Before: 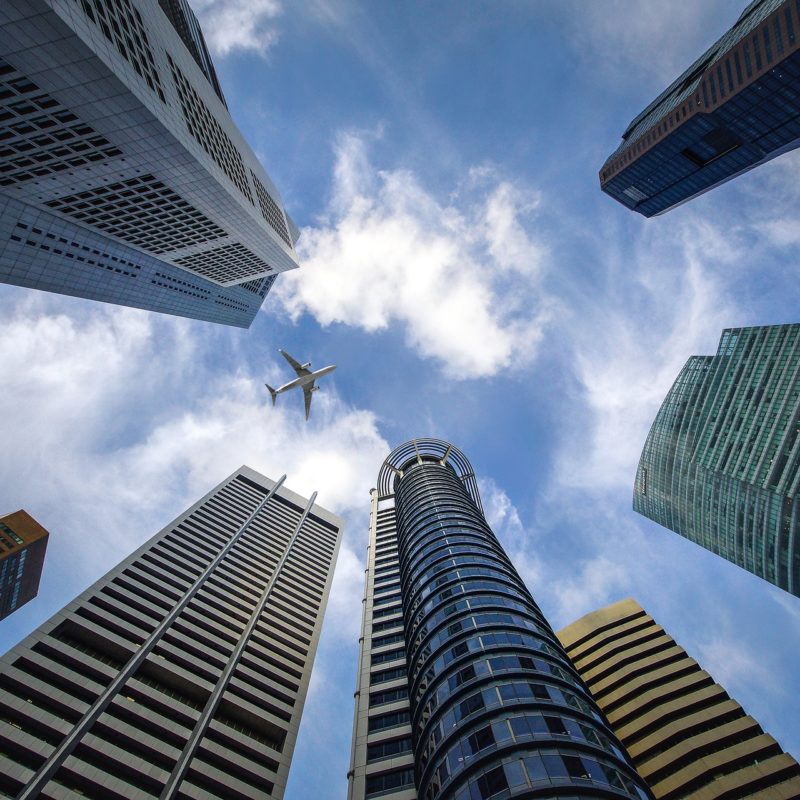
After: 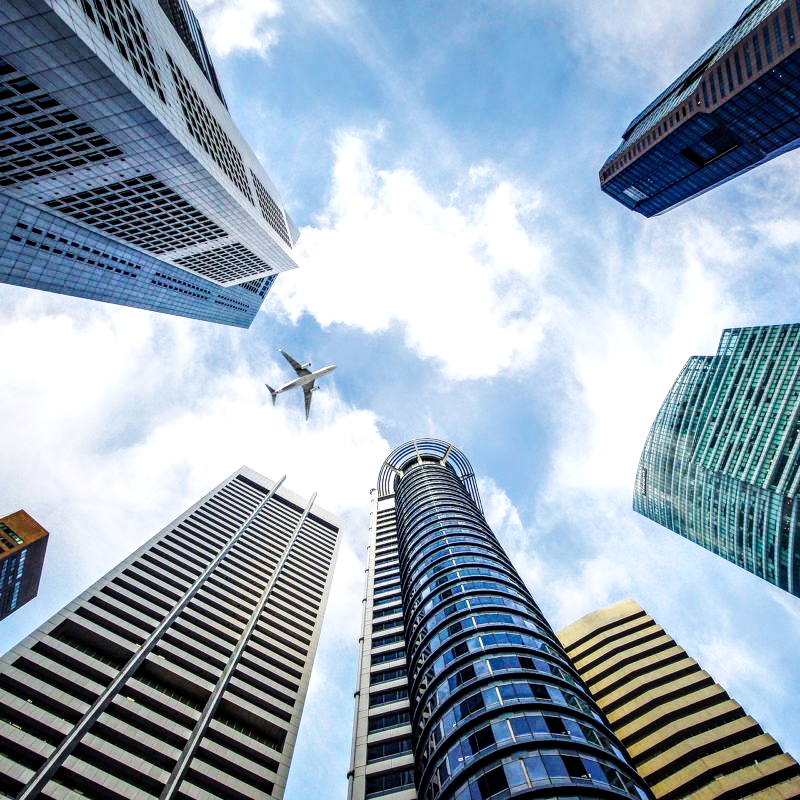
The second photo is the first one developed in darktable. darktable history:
local contrast: detail 150%
base curve: curves: ch0 [(0, 0.003) (0.001, 0.002) (0.006, 0.004) (0.02, 0.022) (0.048, 0.086) (0.094, 0.234) (0.162, 0.431) (0.258, 0.629) (0.385, 0.8) (0.548, 0.918) (0.751, 0.988) (1, 1)], preserve colors none
